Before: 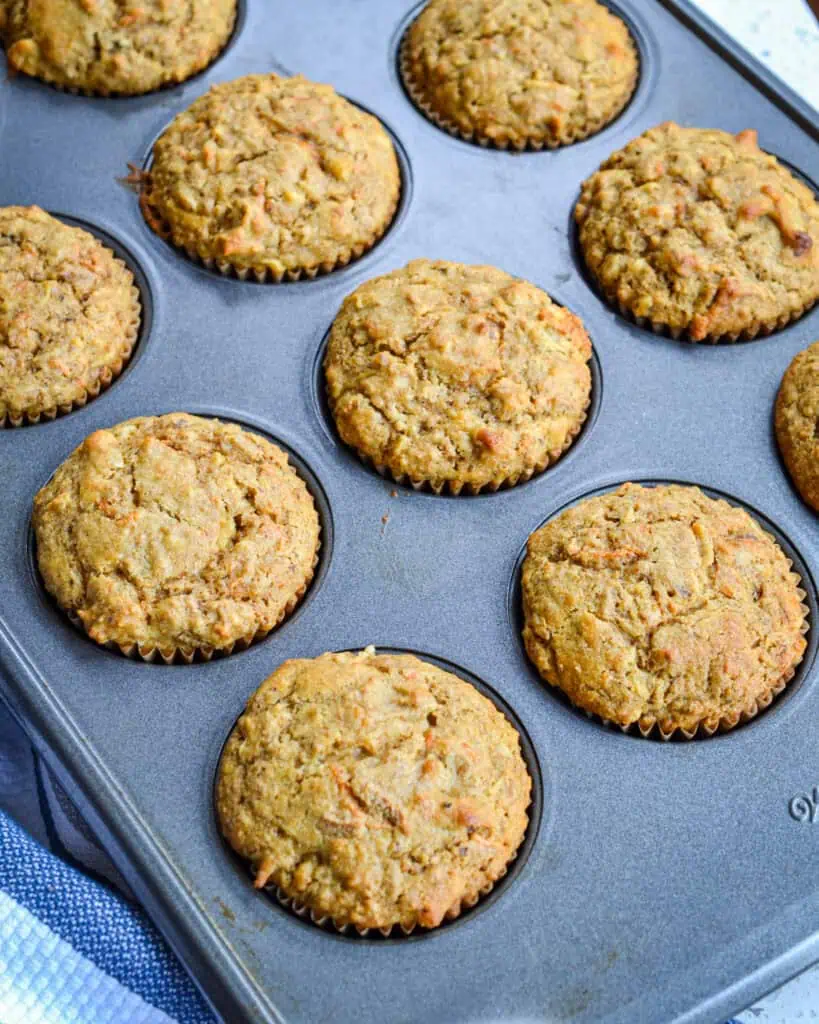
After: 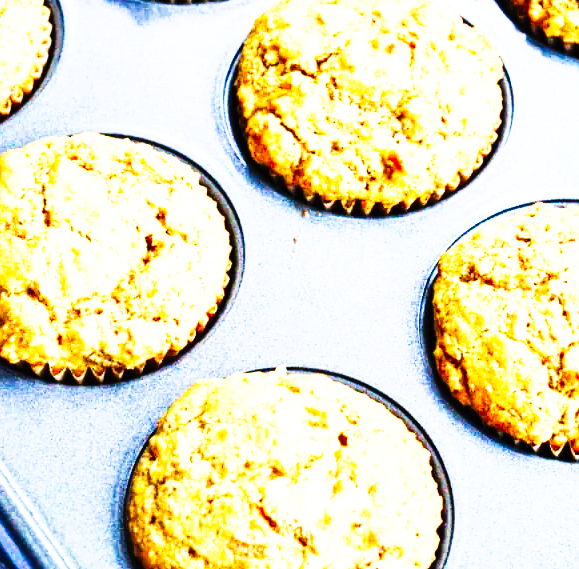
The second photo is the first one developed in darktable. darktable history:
tone curve: curves: ch0 [(0, 0) (0.003, 0.003) (0.011, 0.006) (0.025, 0.01) (0.044, 0.015) (0.069, 0.02) (0.1, 0.027) (0.136, 0.036) (0.177, 0.05) (0.224, 0.07) (0.277, 0.12) (0.335, 0.208) (0.399, 0.334) (0.468, 0.473) (0.543, 0.636) (0.623, 0.795) (0.709, 0.907) (0.801, 0.97) (0.898, 0.989) (1, 1)], preserve colors none
crop: left 10.91%, top 27.372%, right 18.284%, bottom 16.977%
exposure: black level correction 0, exposure 1.172 EV, compensate exposure bias true, compensate highlight preservation false
